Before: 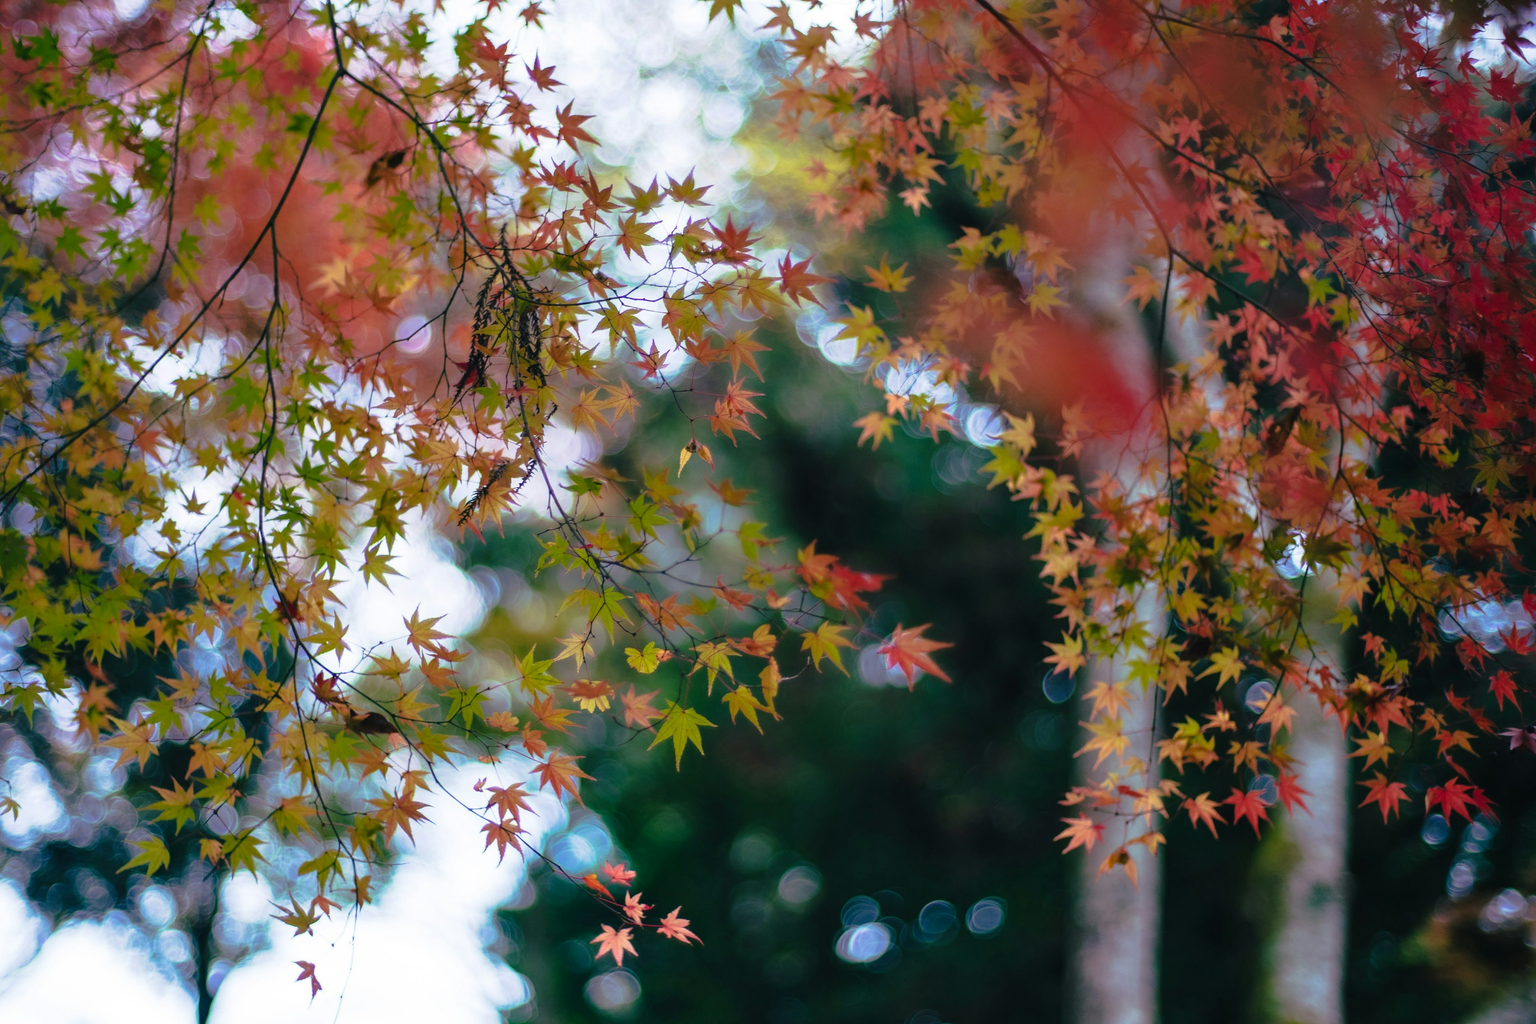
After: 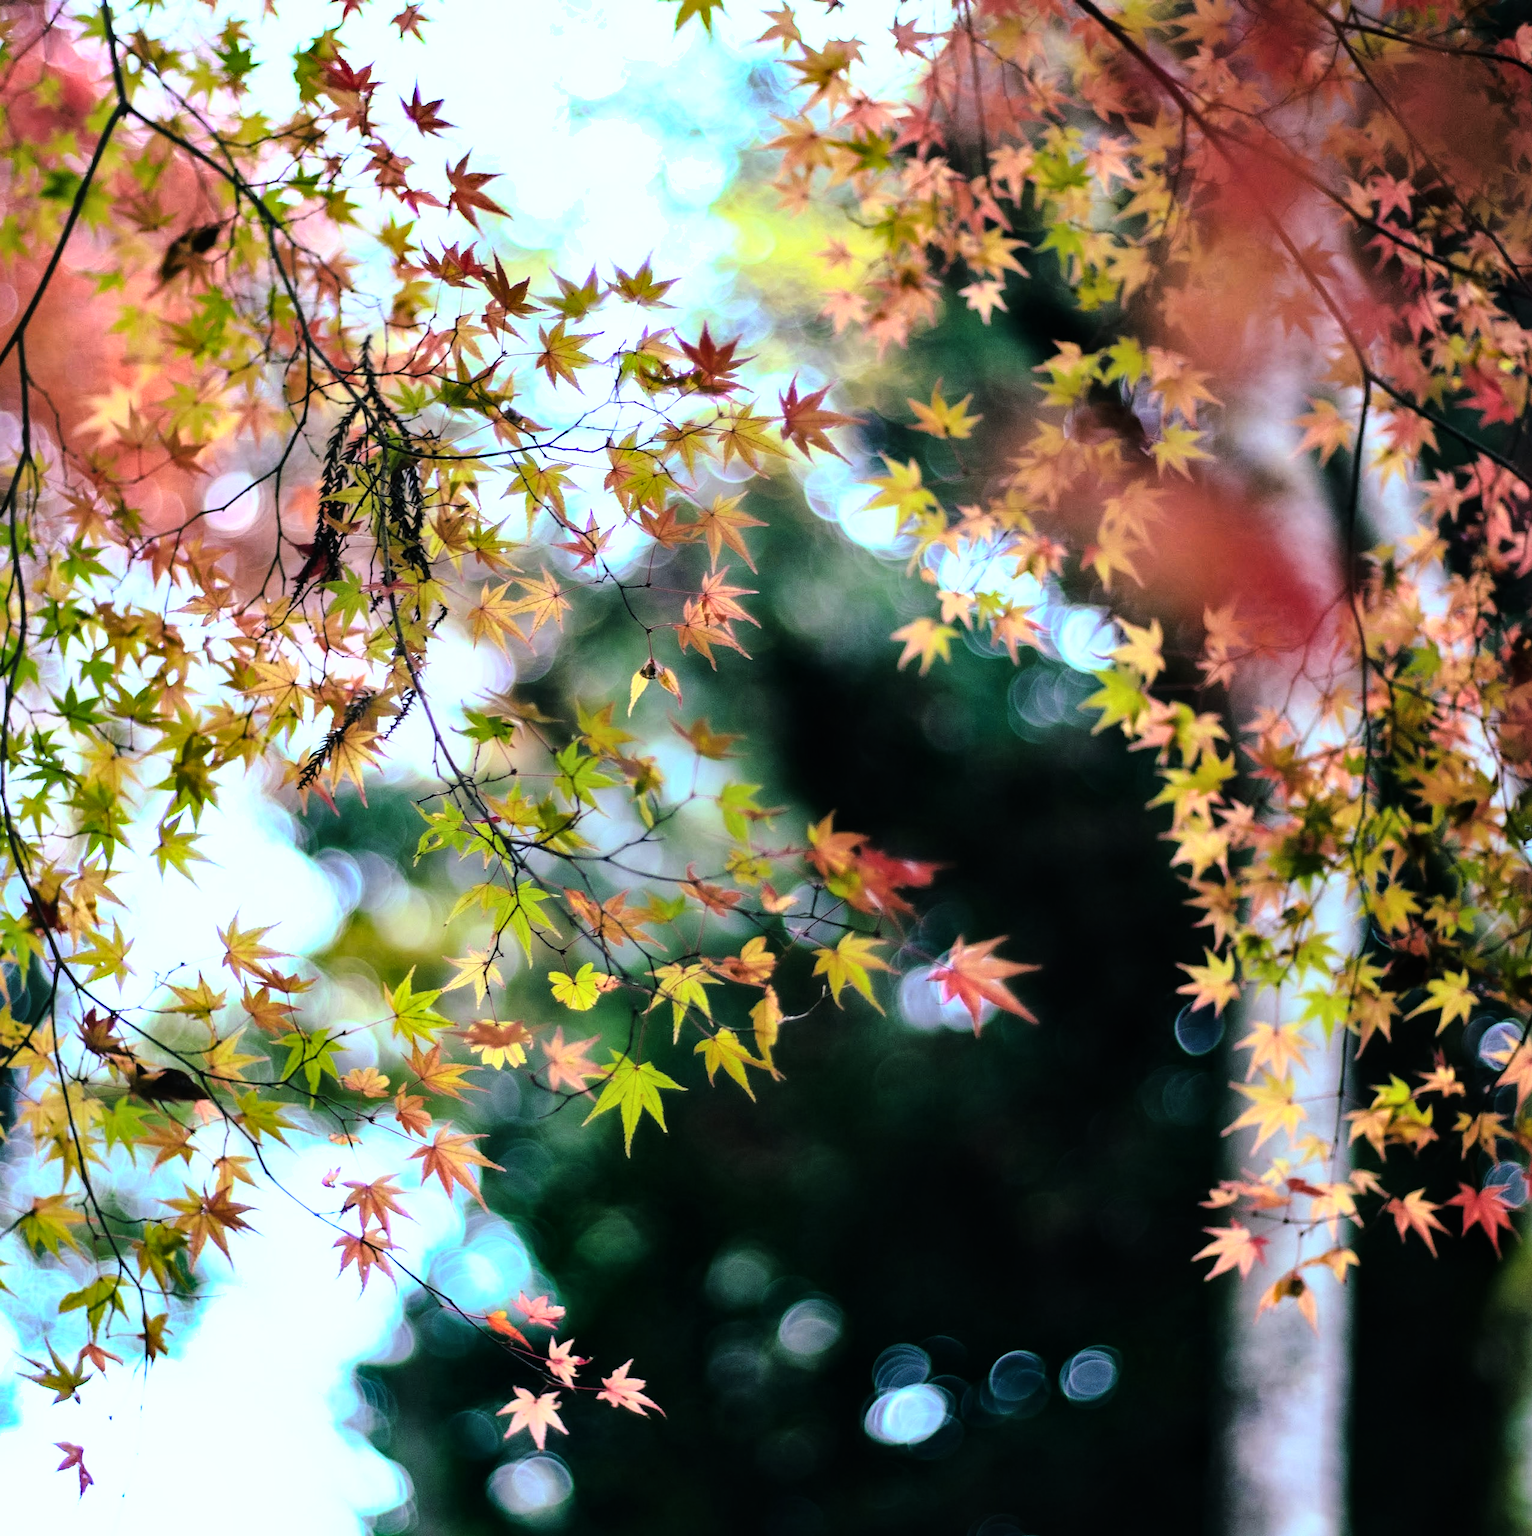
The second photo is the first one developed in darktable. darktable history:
contrast equalizer: octaves 7, y [[0.6 ×6], [0.55 ×6], [0 ×6], [0 ×6], [0 ×6]], mix -0.3
crop: left 16.899%, right 16.556%
shadows and highlights: shadows 12, white point adjustment 1.2, soften with gaussian
white balance: red 0.925, blue 1.046
local contrast: mode bilateral grid, contrast 20, coarseness 50, detail 120%, midtone range 0.2
rgb curve: curves: ch0 [(0, 0) (0.21, 0.15) (0.24, 0.21) (0.5, 0.75) (0.75, 0.96) (0.89, 0.99) (1, 1)]; ch1 [(0, 0.02) (0.21, 0.13) (0.25, 0.2) (0.5, 0.67) (0.75, 0.9) (0.89, 0.97) (1, 1)]; ch2 [(0, 0.02) (0.21, 0.13) (0.25, 0.2) (0.5, 0.67) (0.75, 0.9) (0.89, 0.97) (1, 1)], compensate middle gray true
